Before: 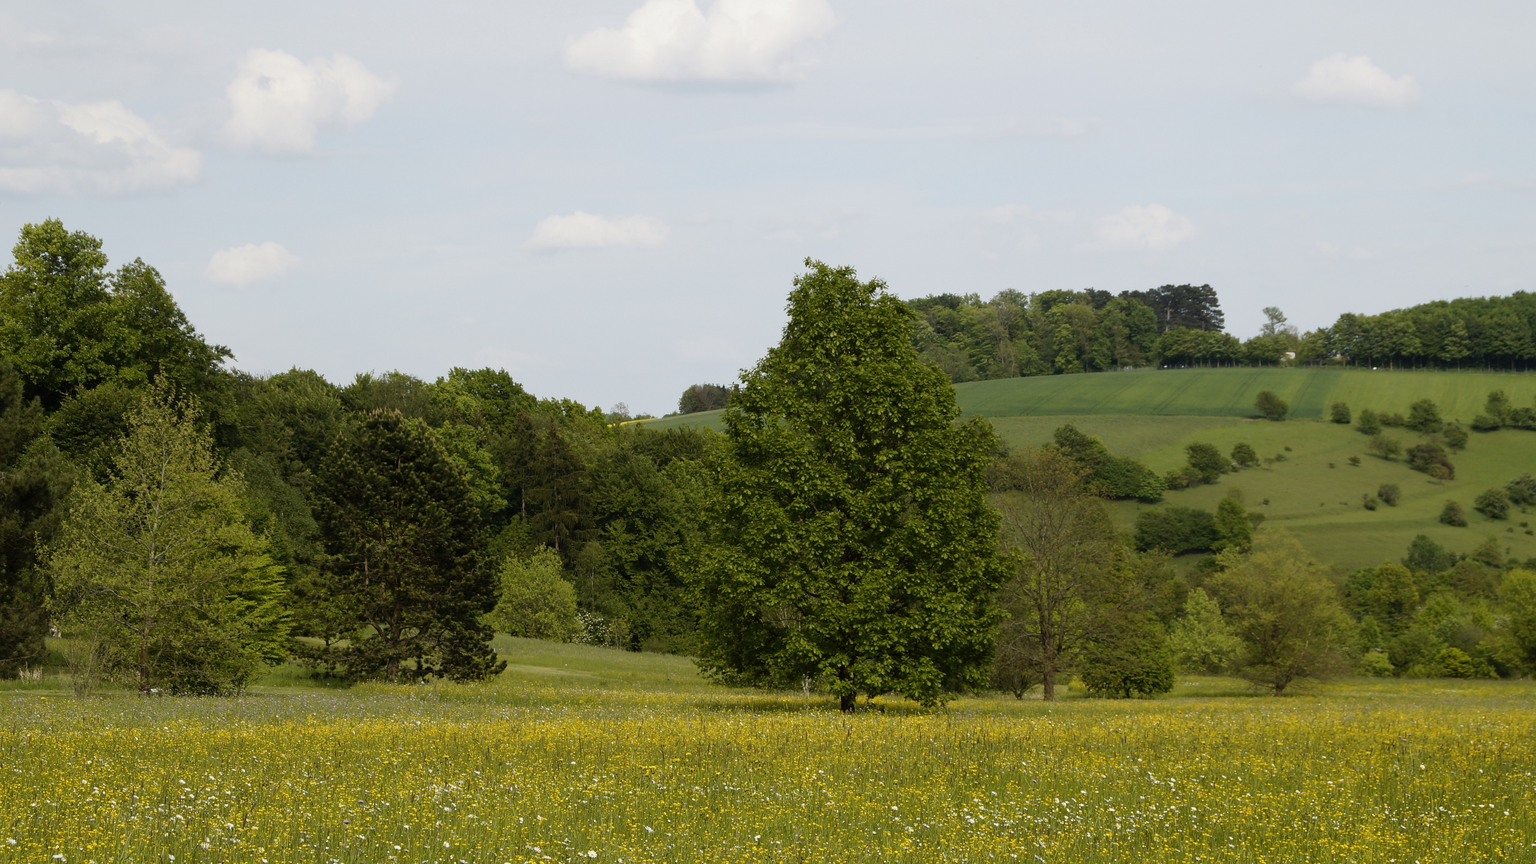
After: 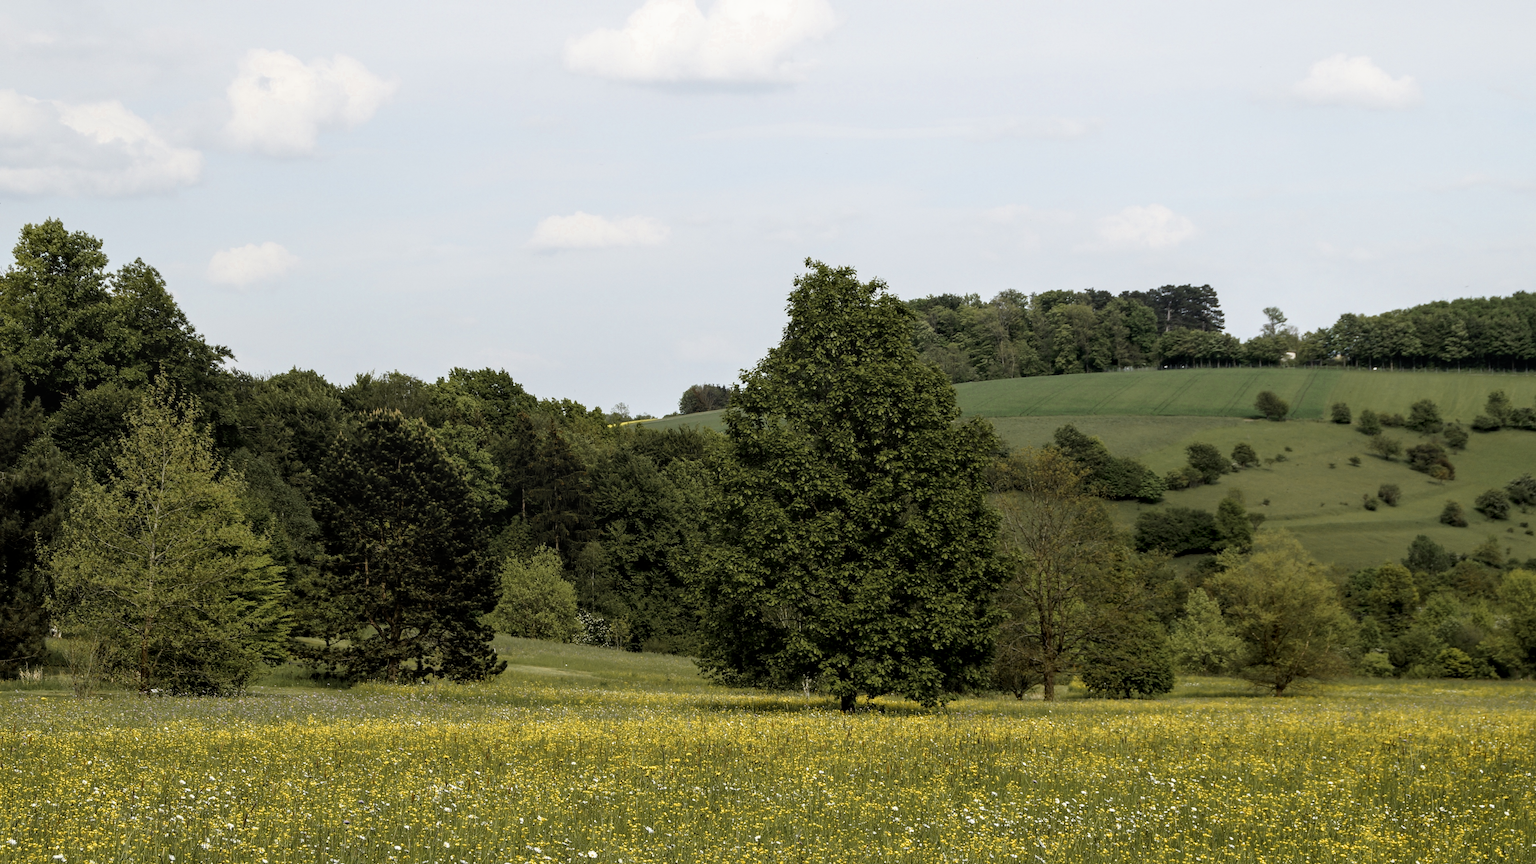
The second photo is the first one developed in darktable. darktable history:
local contrast: on, module defaults
filmic rgb: white relative exposure 2.45 EV, hardness 6.33
color zones: curves: ch0 [(0.11, 0.396) (0.195, 0.36) (0.25, 0.5) (0.303, 0.412) (0.357, 0.544) (0.75, 0.5) (0.967, 0.328)]; ch1 [(0, 0.468) (0.112, 0.512) (0.202, 0.6) (0.25, 0.5) (0.307, 0.352) (0.357, 0.544) (0.75, 0.5) (0.963, 0.524)]
